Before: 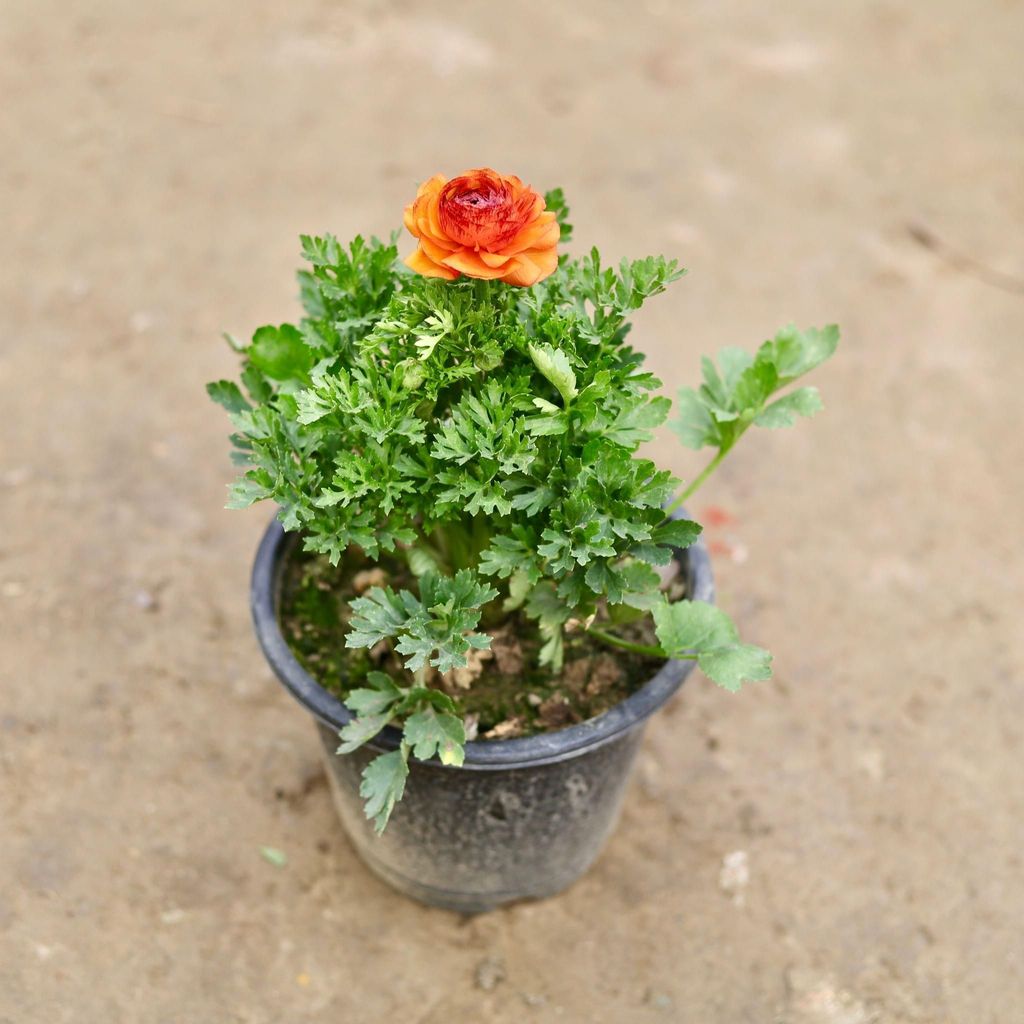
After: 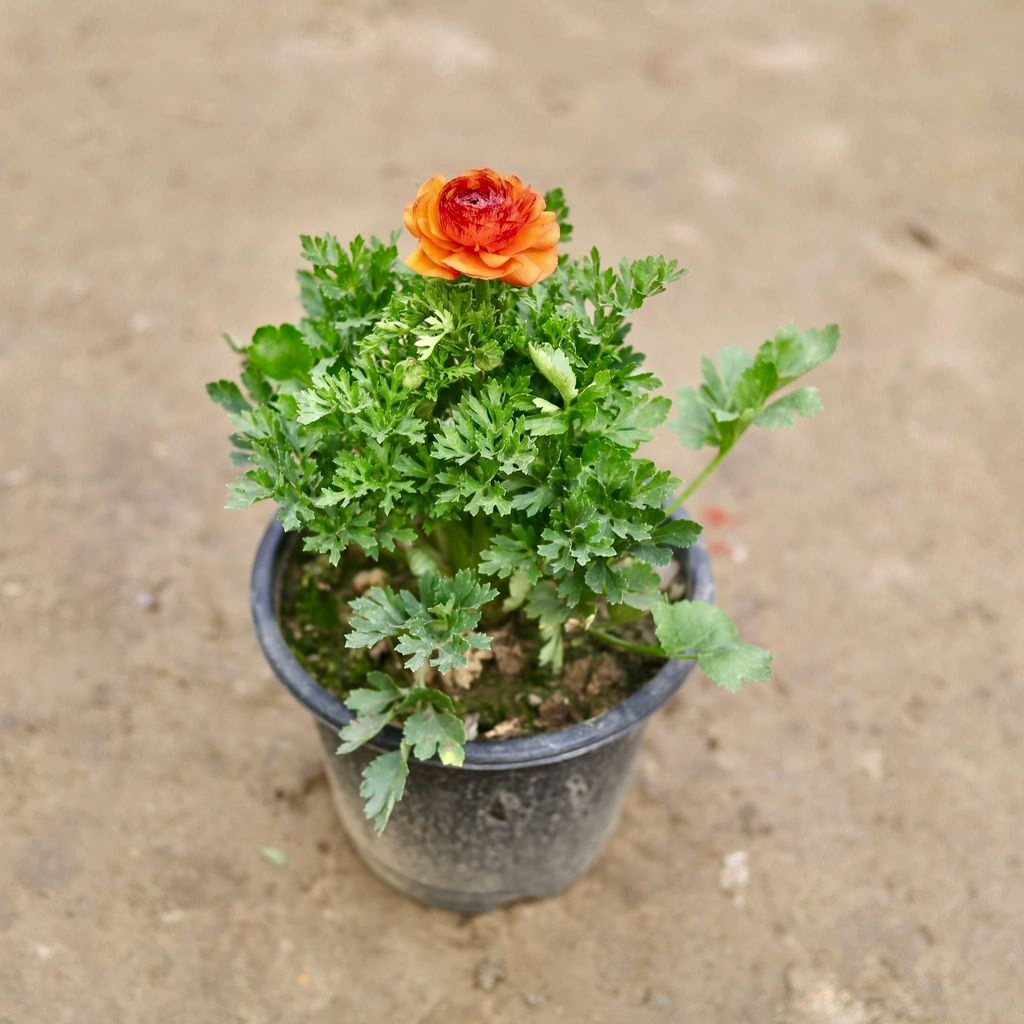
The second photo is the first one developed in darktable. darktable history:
shadows and highlights: shadows 20.77, highlights -37.17, soften with gaussian
